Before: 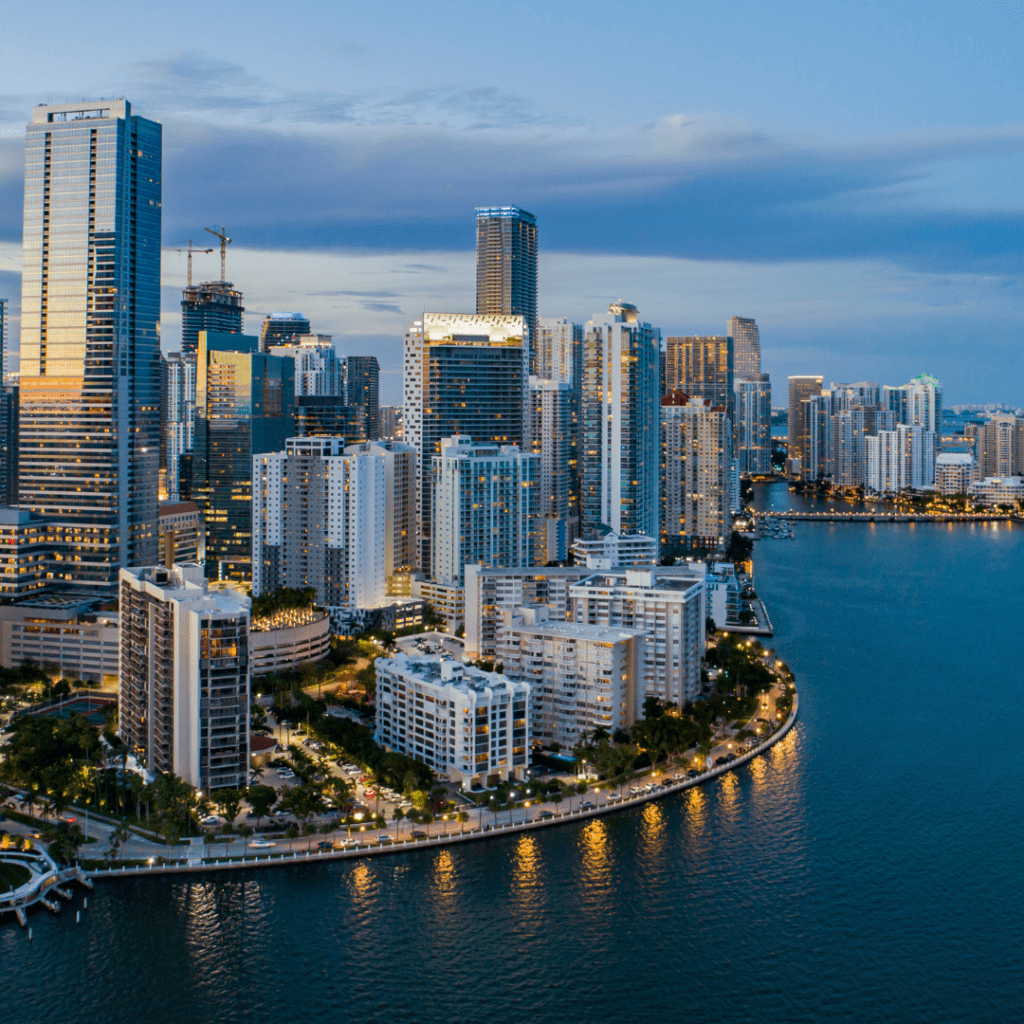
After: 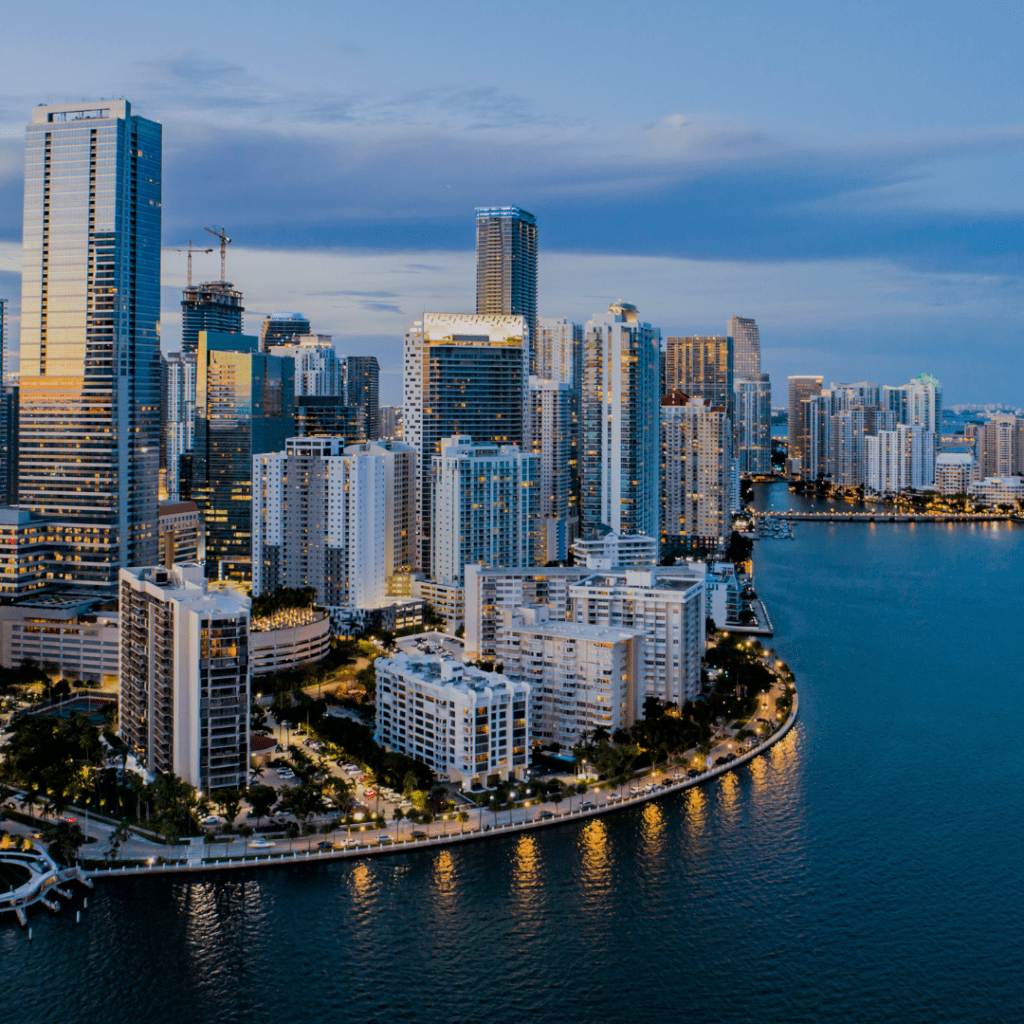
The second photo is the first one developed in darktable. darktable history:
filmic rgb: black relative exposure -7.65 EV, white relative exposure 4.56 EV, hardness 3.61, color science v6 (2022)
white balance: red 1.009, blue 1.027
